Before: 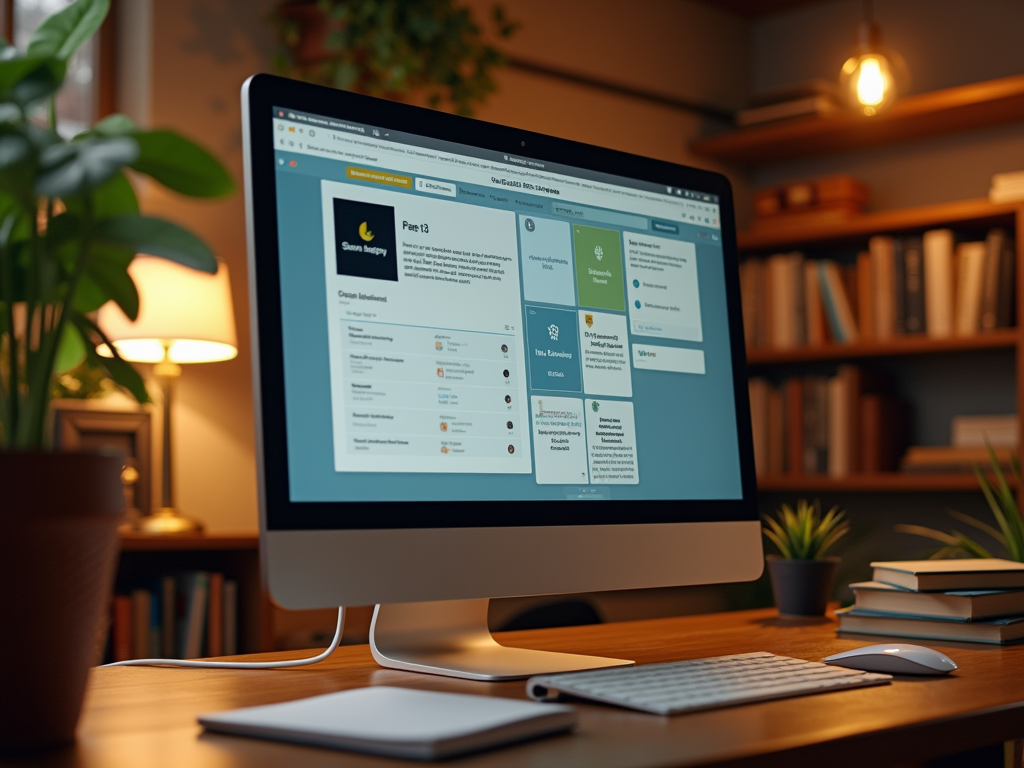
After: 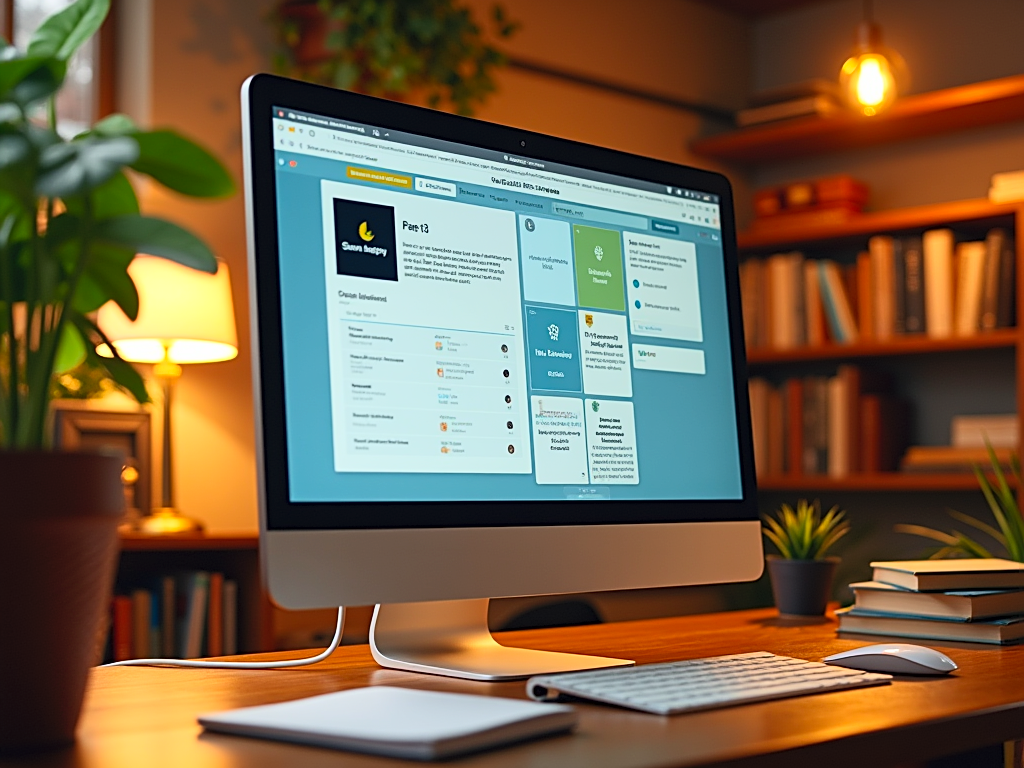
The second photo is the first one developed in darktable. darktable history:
contrast brightness saturation: contrast 0.24, brightness 0.26, saturation 0.39
sharpen: on, module defaults
